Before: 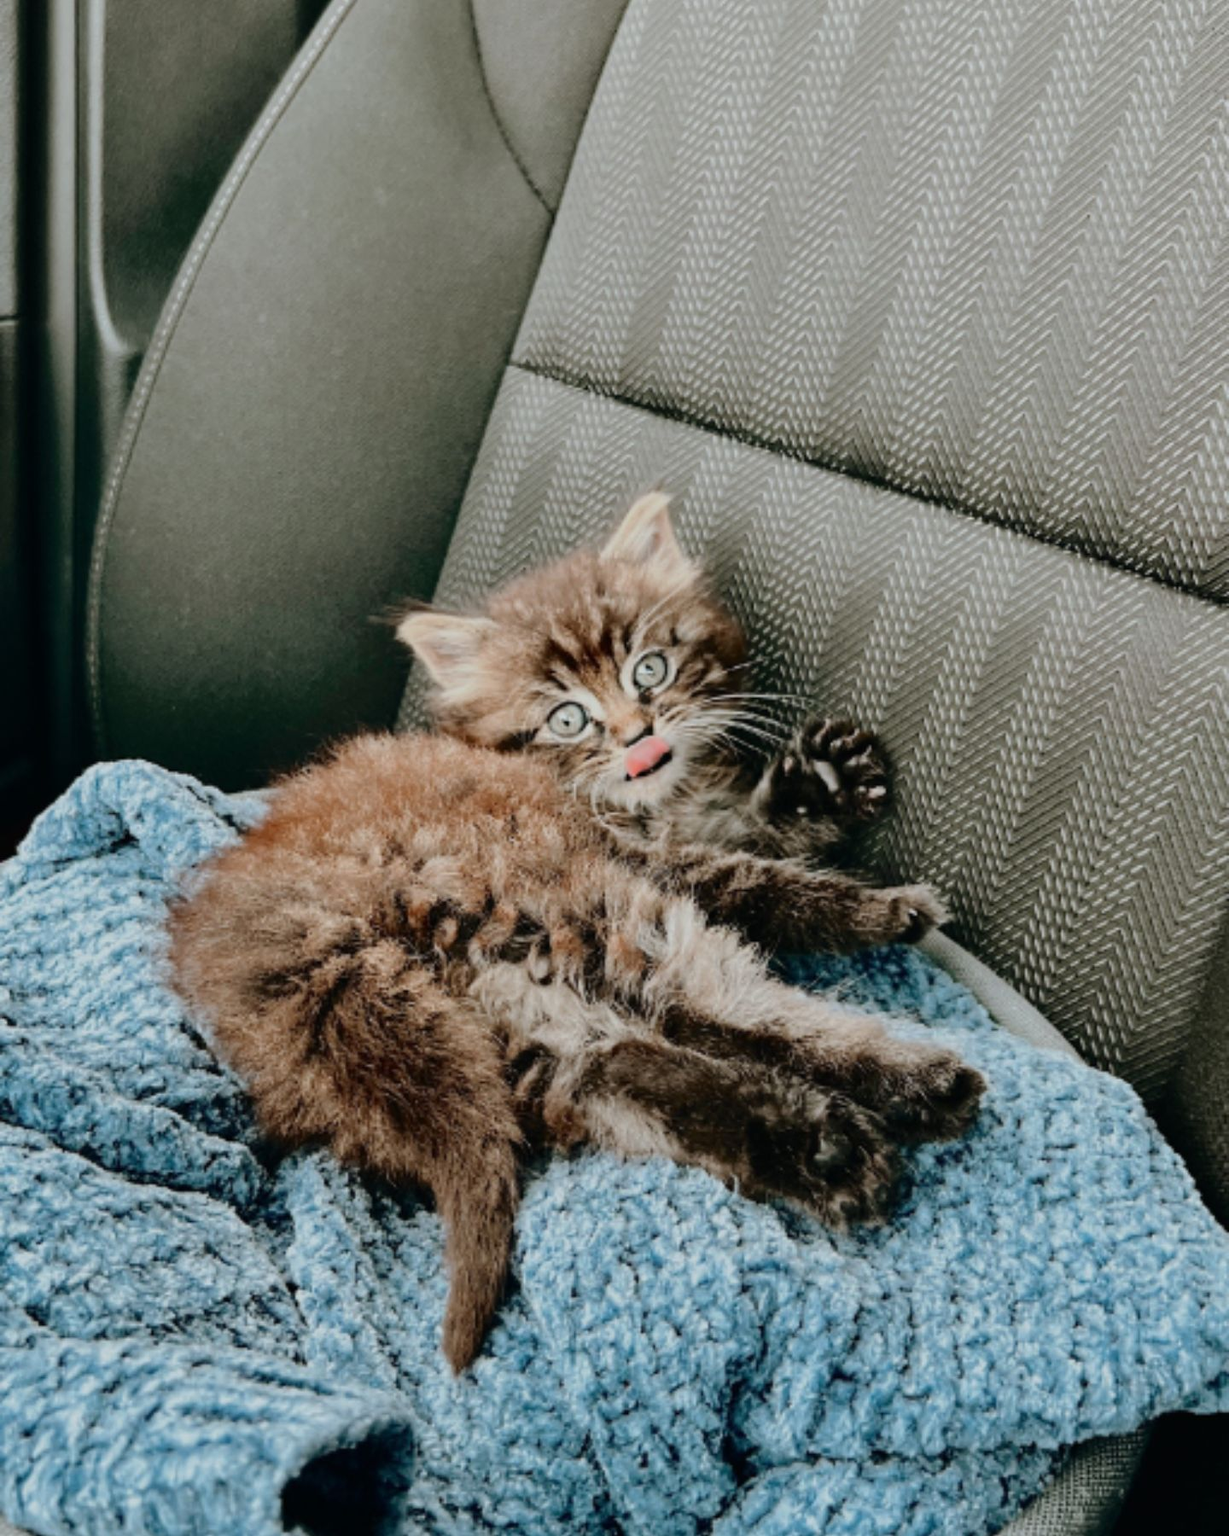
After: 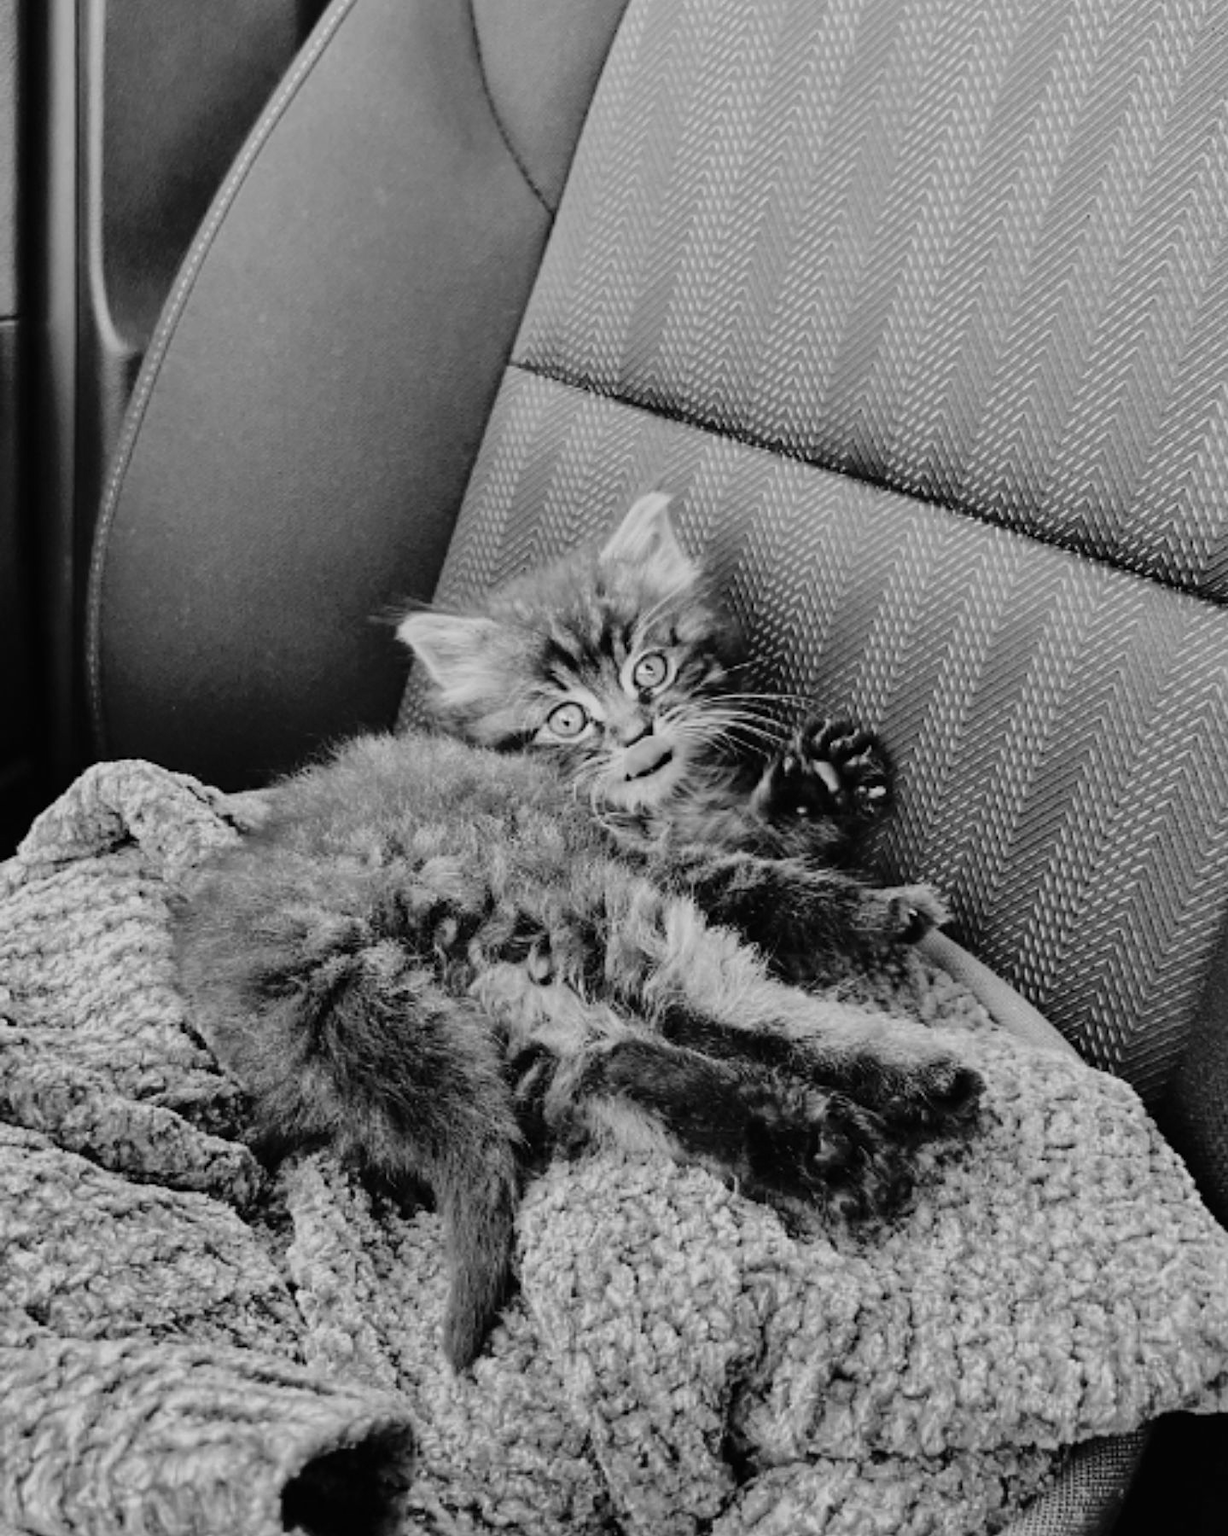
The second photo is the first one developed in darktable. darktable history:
monochrome: on, module defaults
color calibration: x 0.355, y 0.367, temperature 4700.38 K
sharpen: amount 0.2
